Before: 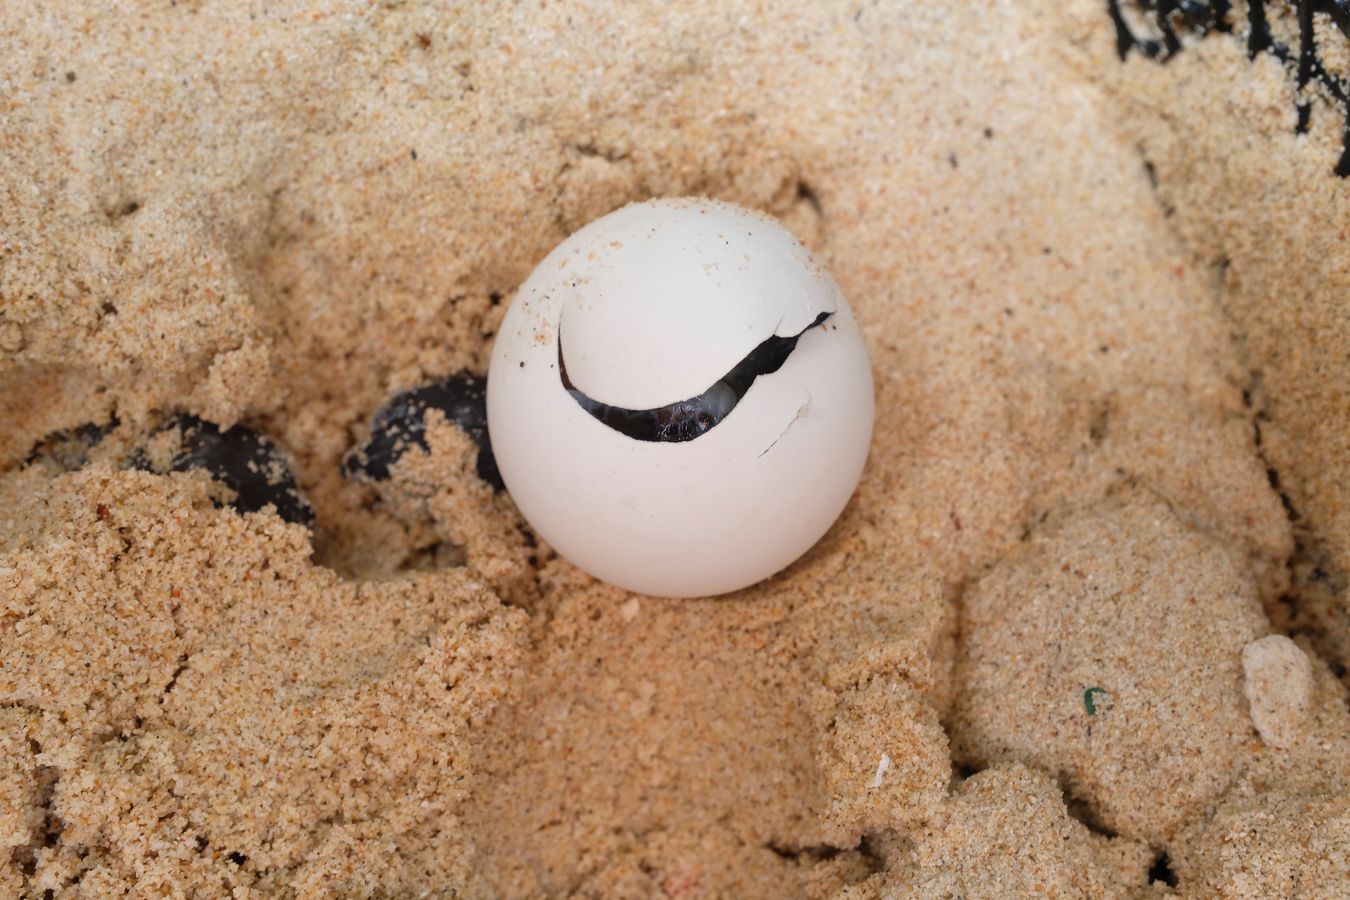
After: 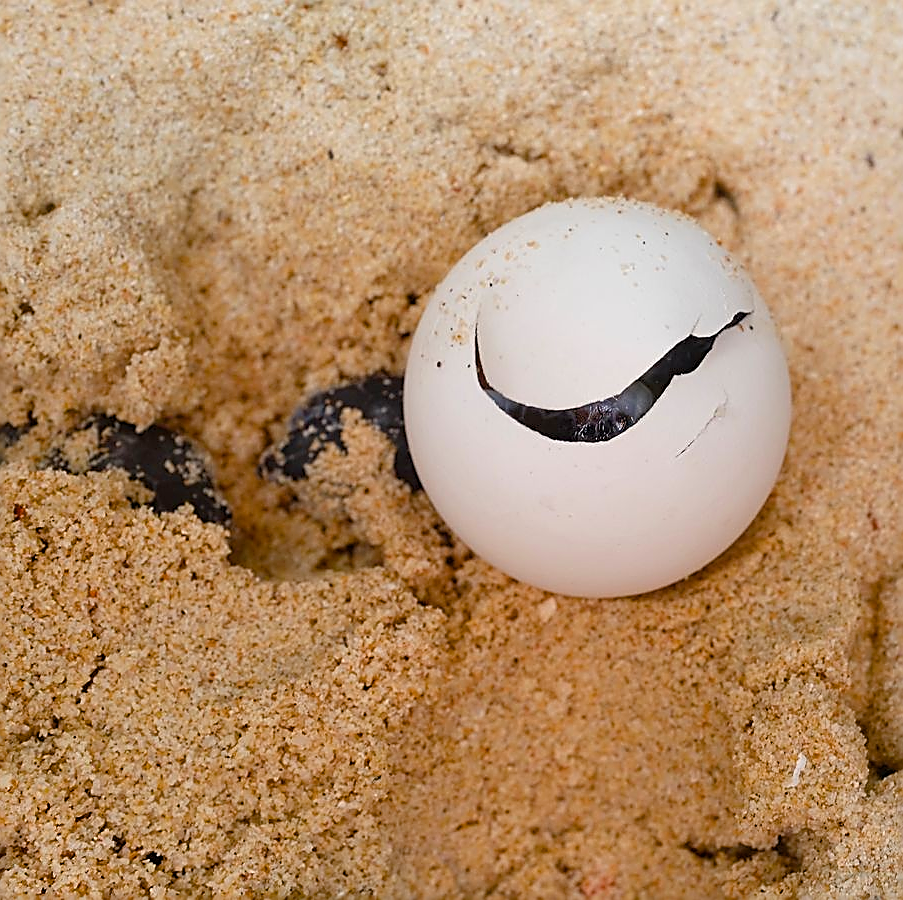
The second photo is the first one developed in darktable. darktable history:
color balance rgb: linear chroma grading › global chroma 8.537%, perceptual saturation grading › global saturation 21.243%, perceptual saturation grading › highlights -19.669%, perceptual saturation grading › shadows 29.846%
contrast brightness saturation: contrast 0.005, saturation -0.047
sharpen: radius 1.671, amount 1.297
crop and rotate: left 6.21%, right 26.834%
